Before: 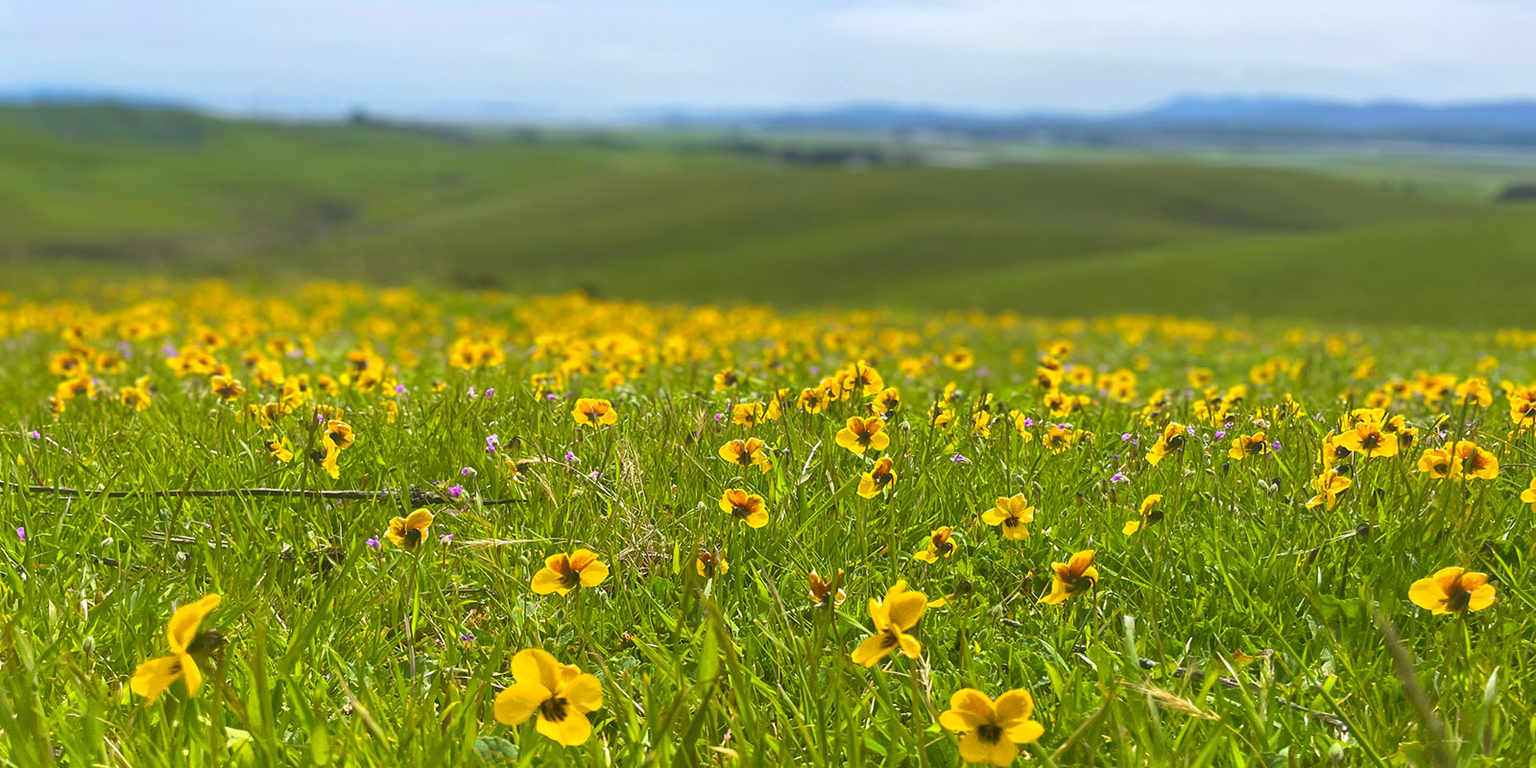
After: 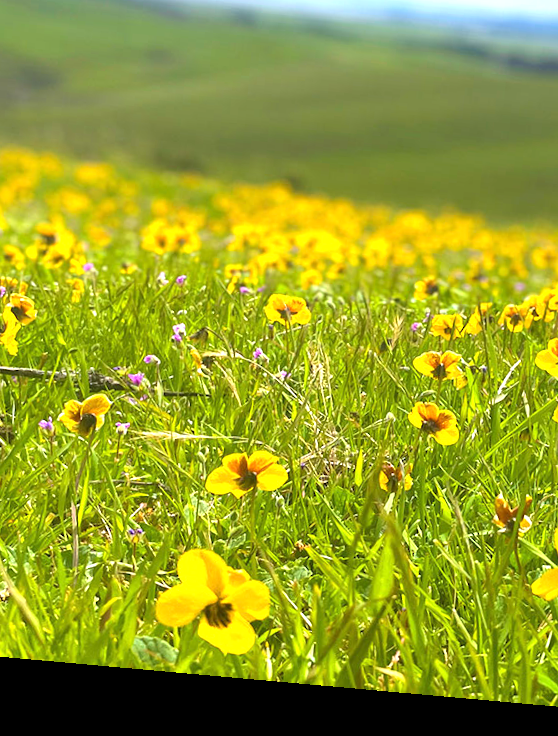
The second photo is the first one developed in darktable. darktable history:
rotate and perspective: rotation 5.12°, automatic cropping off
crop and rotate: left 21.77%, top 18.528%, right 44.676%, bottom 2.997%
exposure: exposure 0.74 EV, compensate highlight preservation false
